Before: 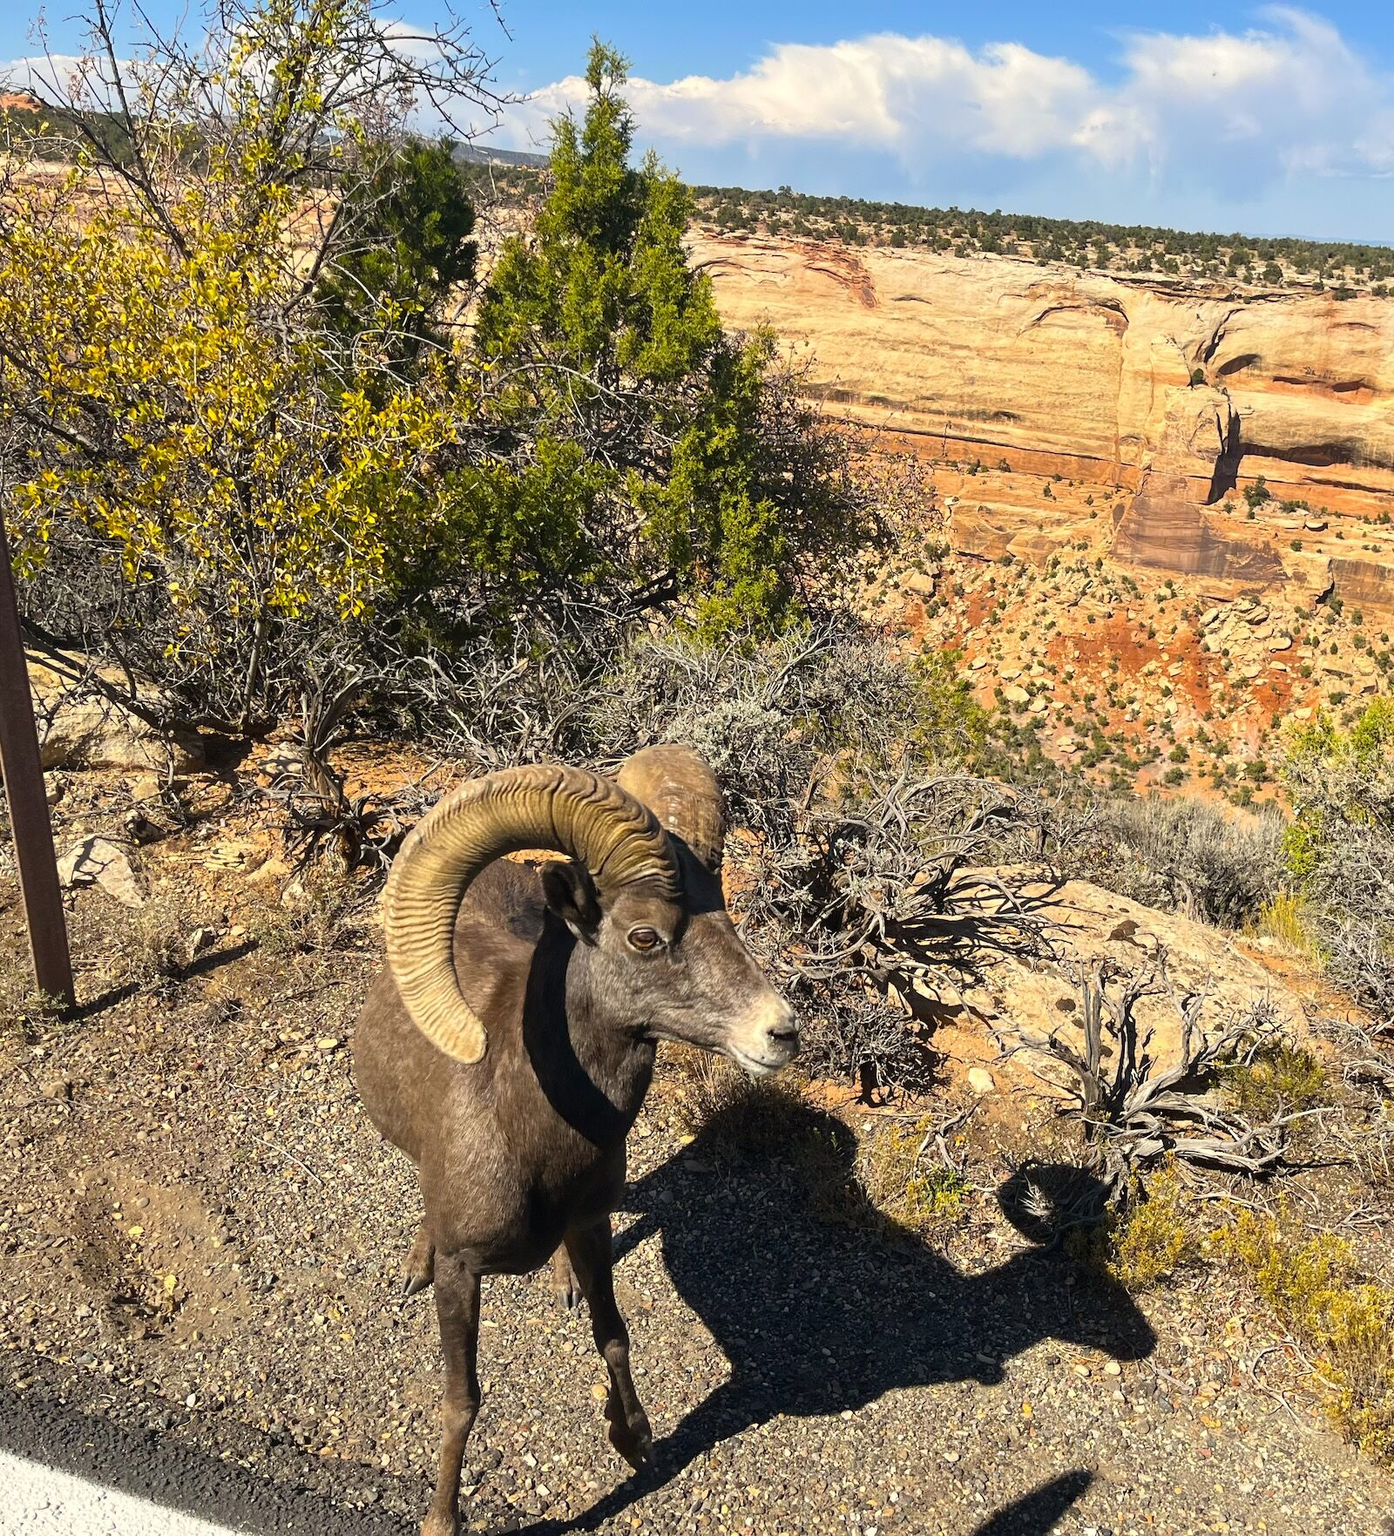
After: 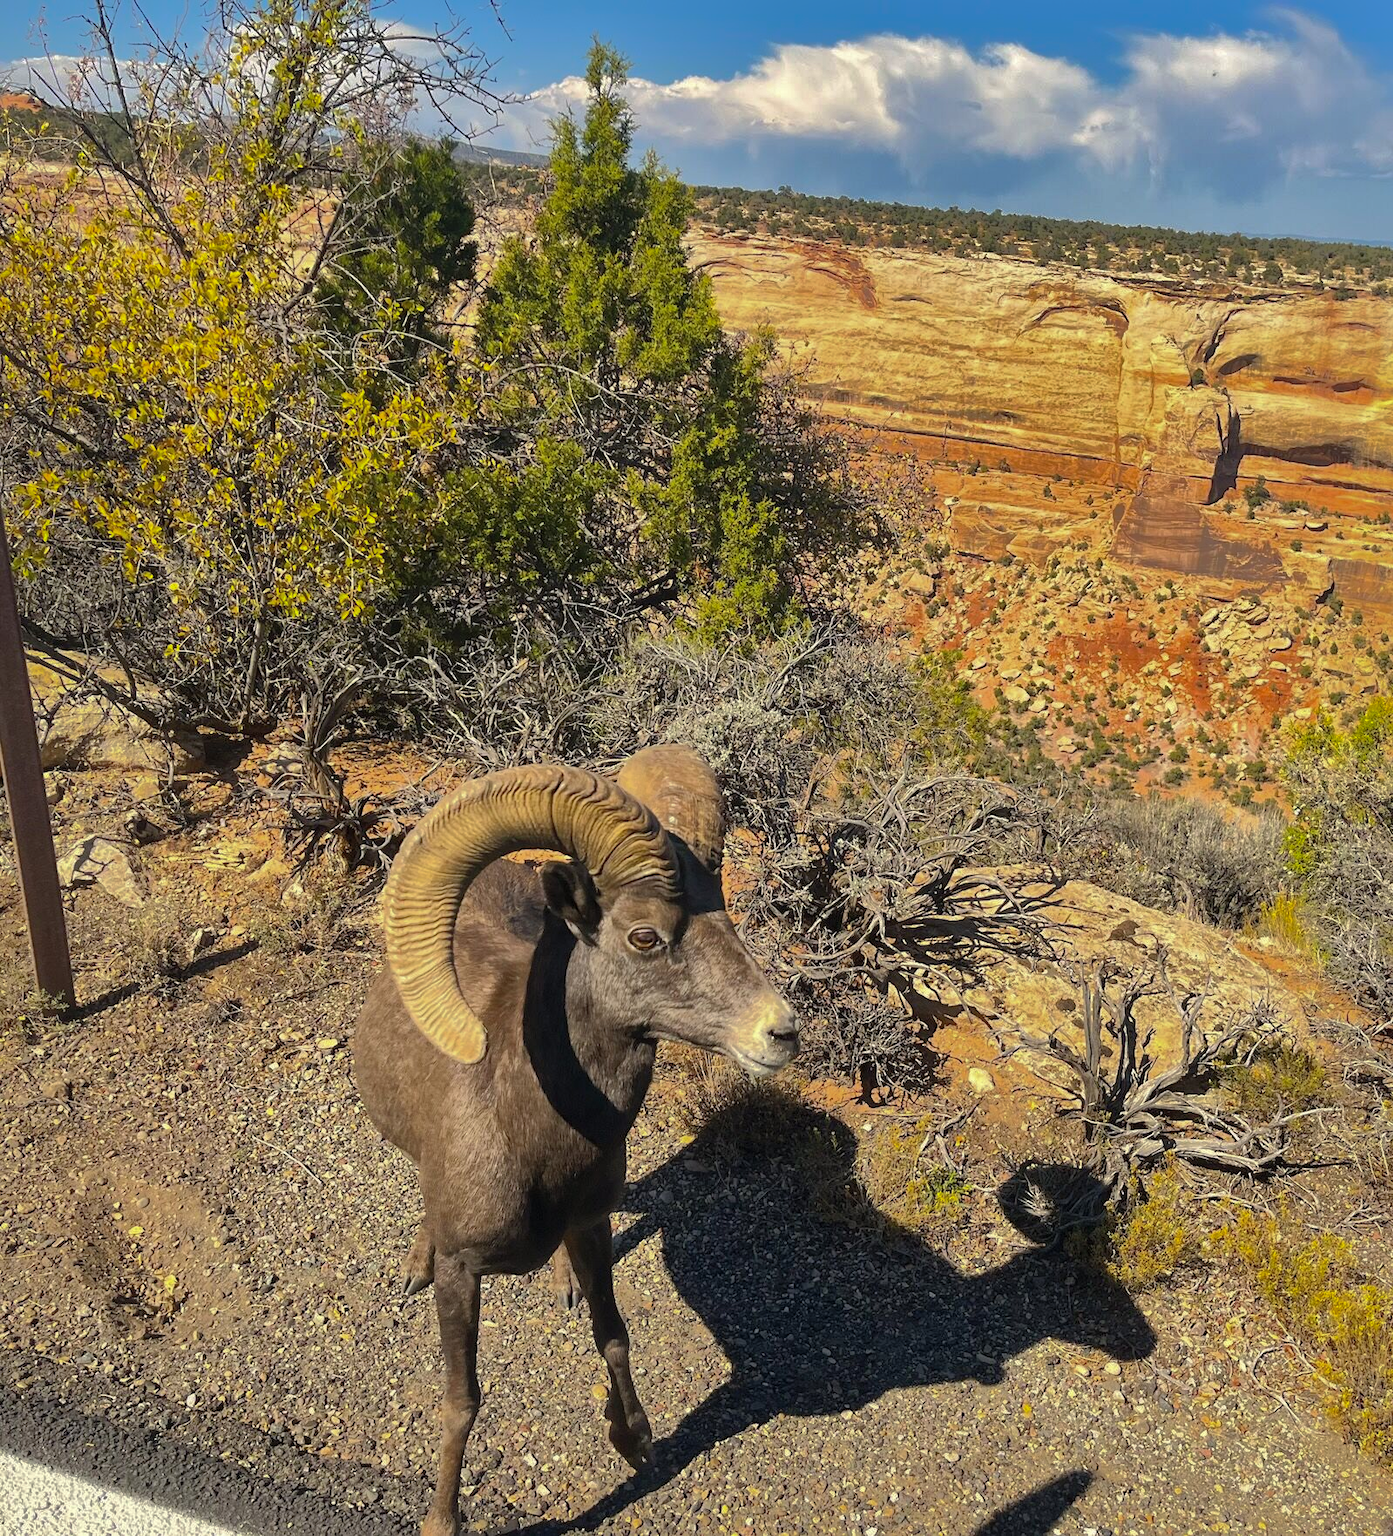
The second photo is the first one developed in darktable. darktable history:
shadows and highlights: shadows 38.81, highlights -76.09
